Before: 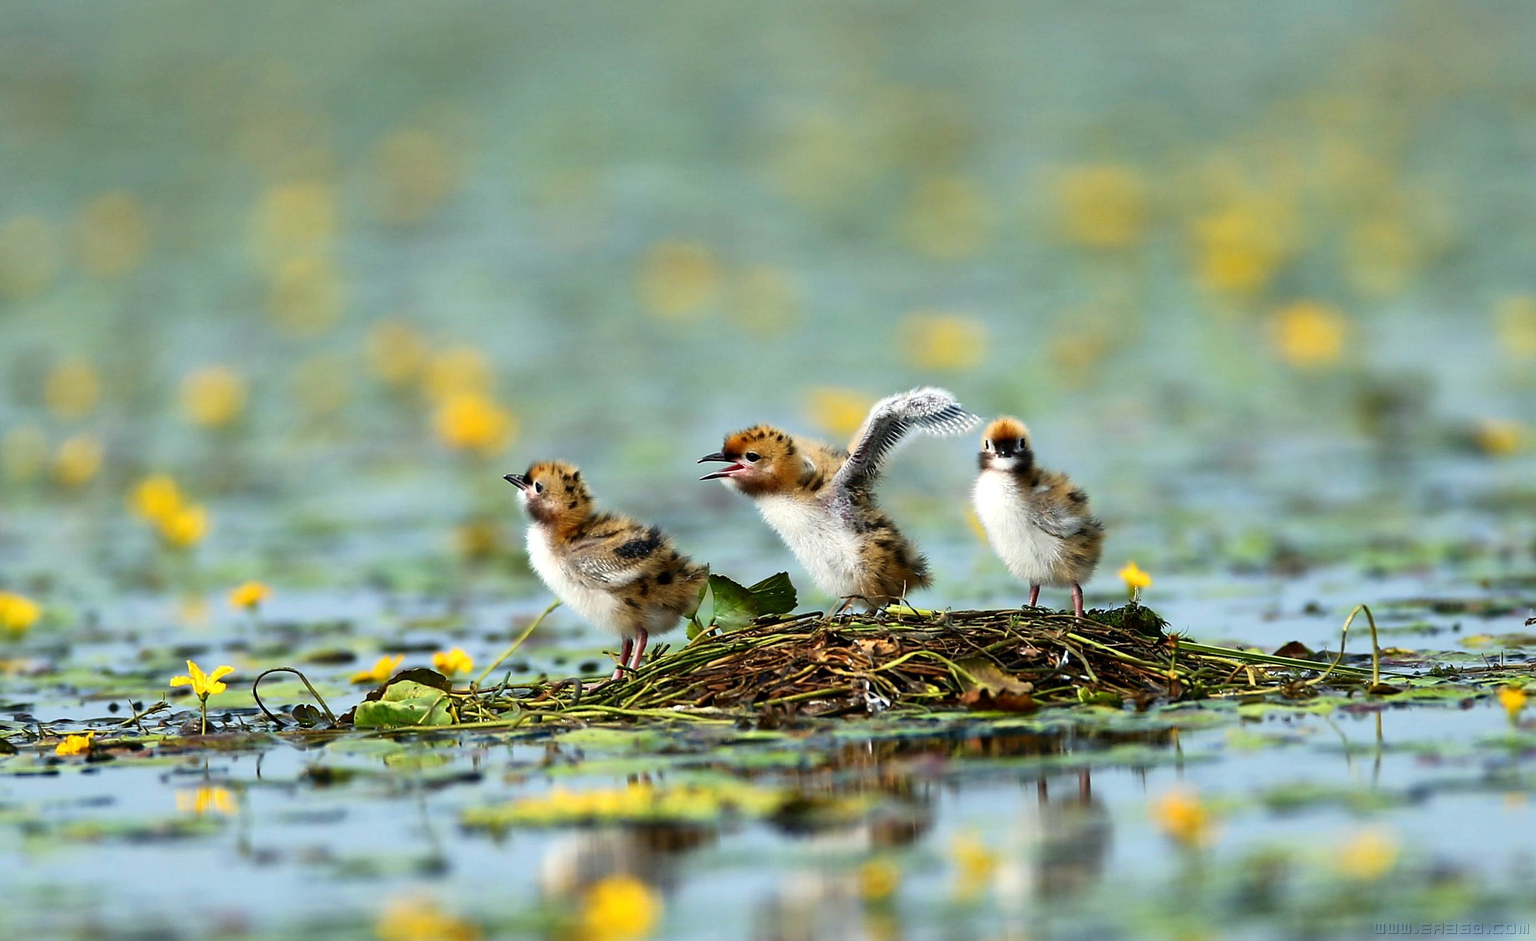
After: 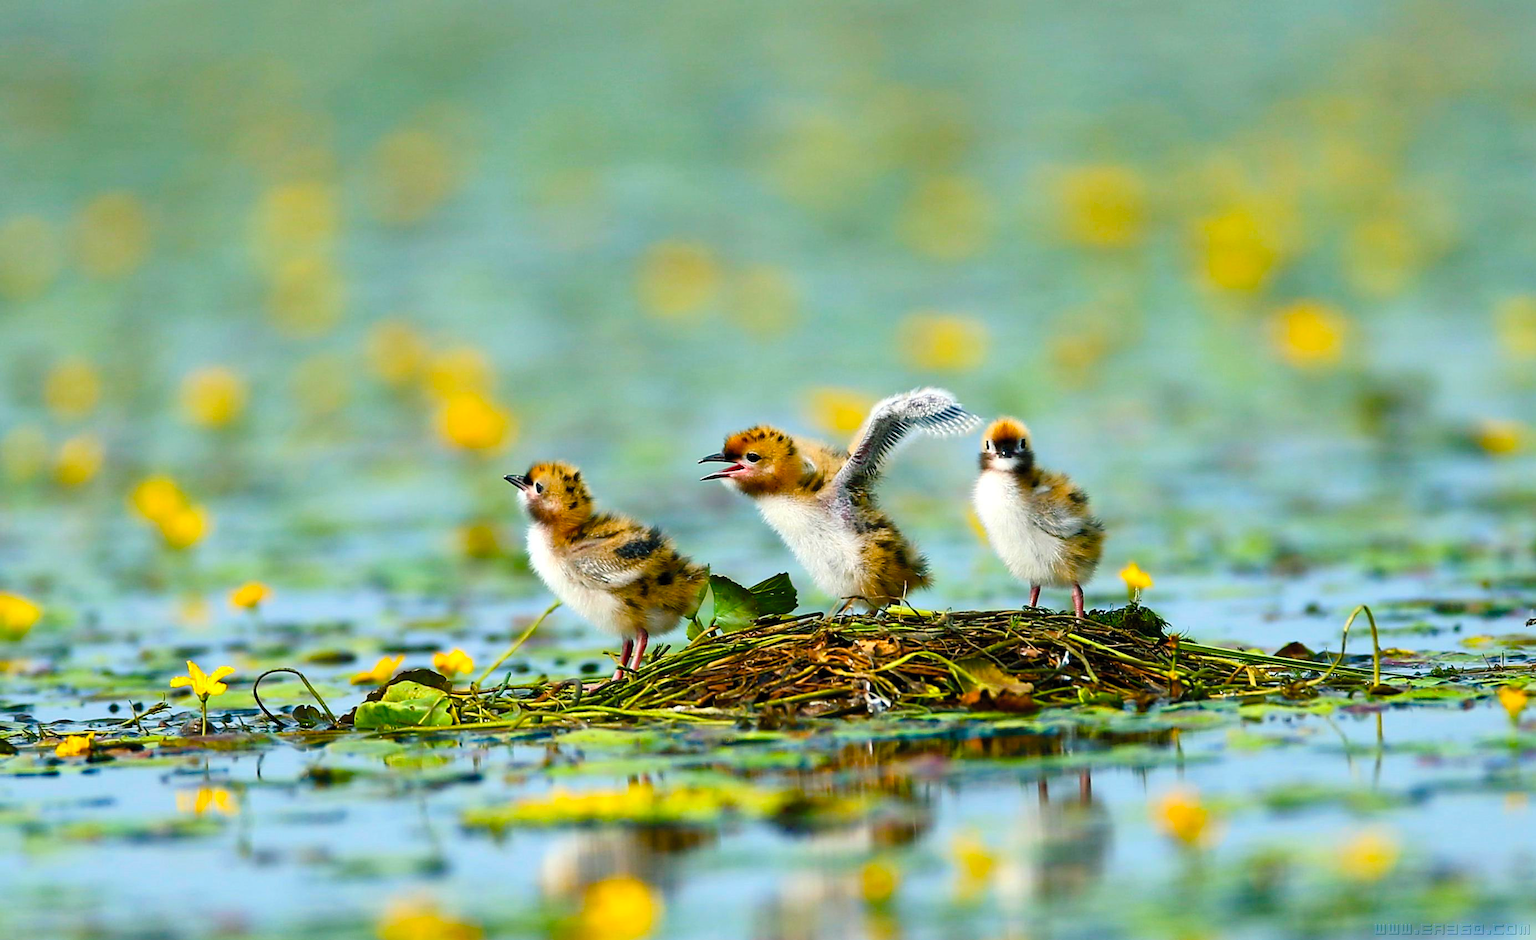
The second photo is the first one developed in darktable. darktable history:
contrast brightness saturation: brightness 0.093, saturation 0.192
color balance rgb: shadows lift › luminance -7.539%, shadows lift › chroma 2.084%, shadows lift › hue 166.87°, perceptual saturation grading › global saturation 35.003%, perceptual saturation grading › highlights -29.968%, perceptual saturation grading › shadows 36.156%, global vibrance 20%
